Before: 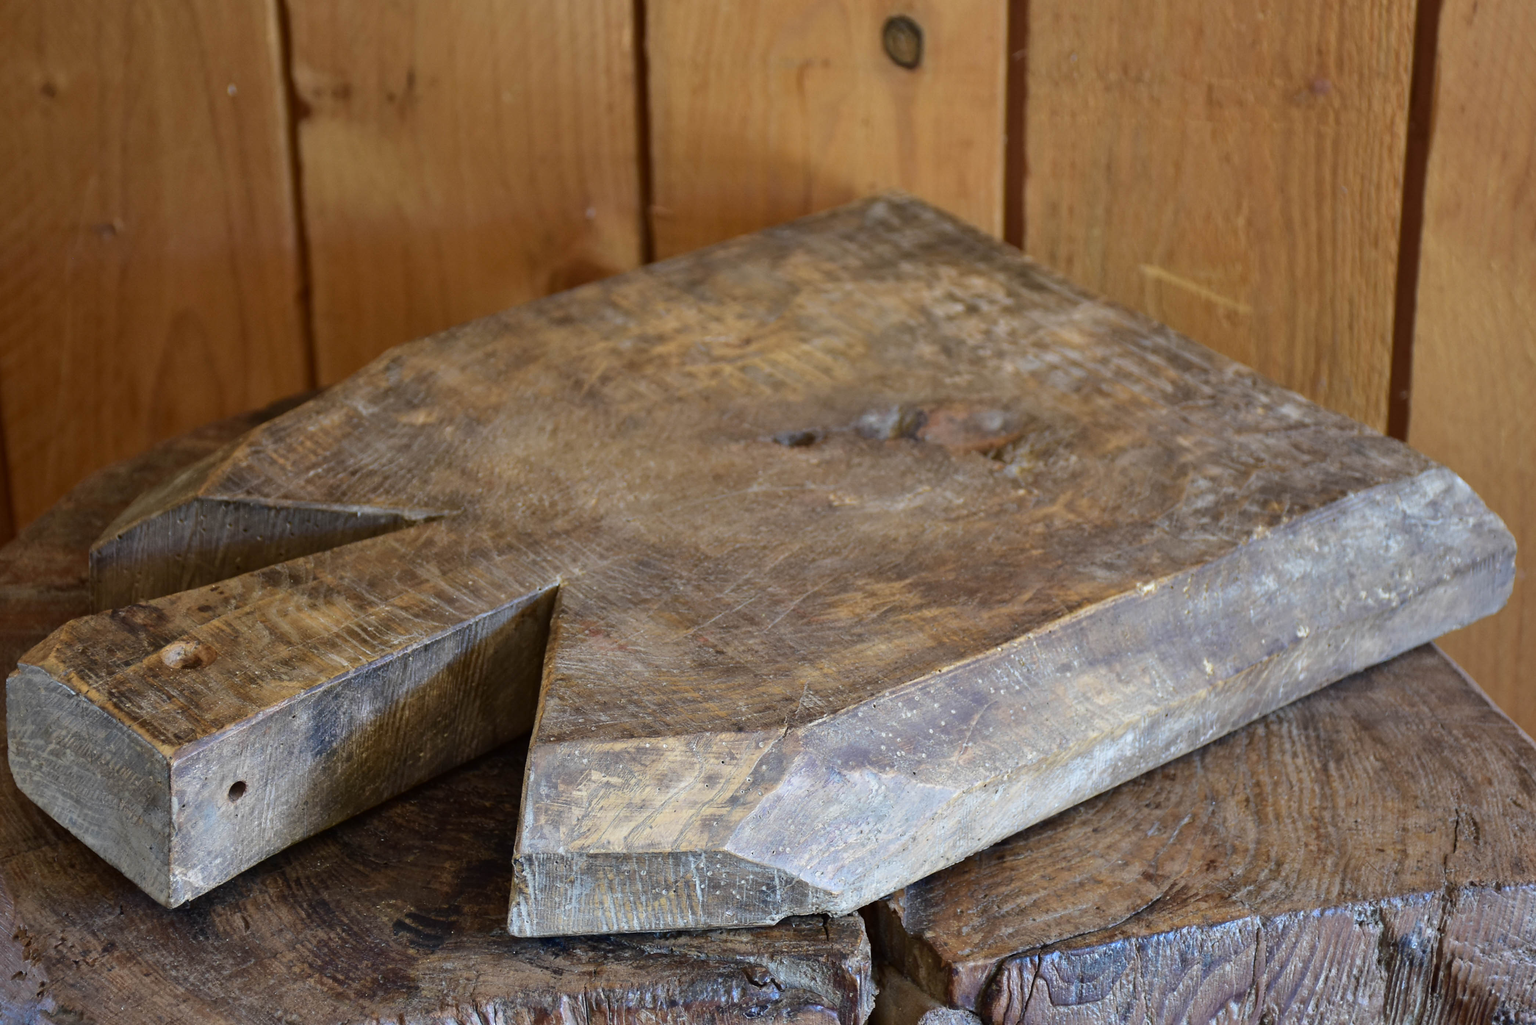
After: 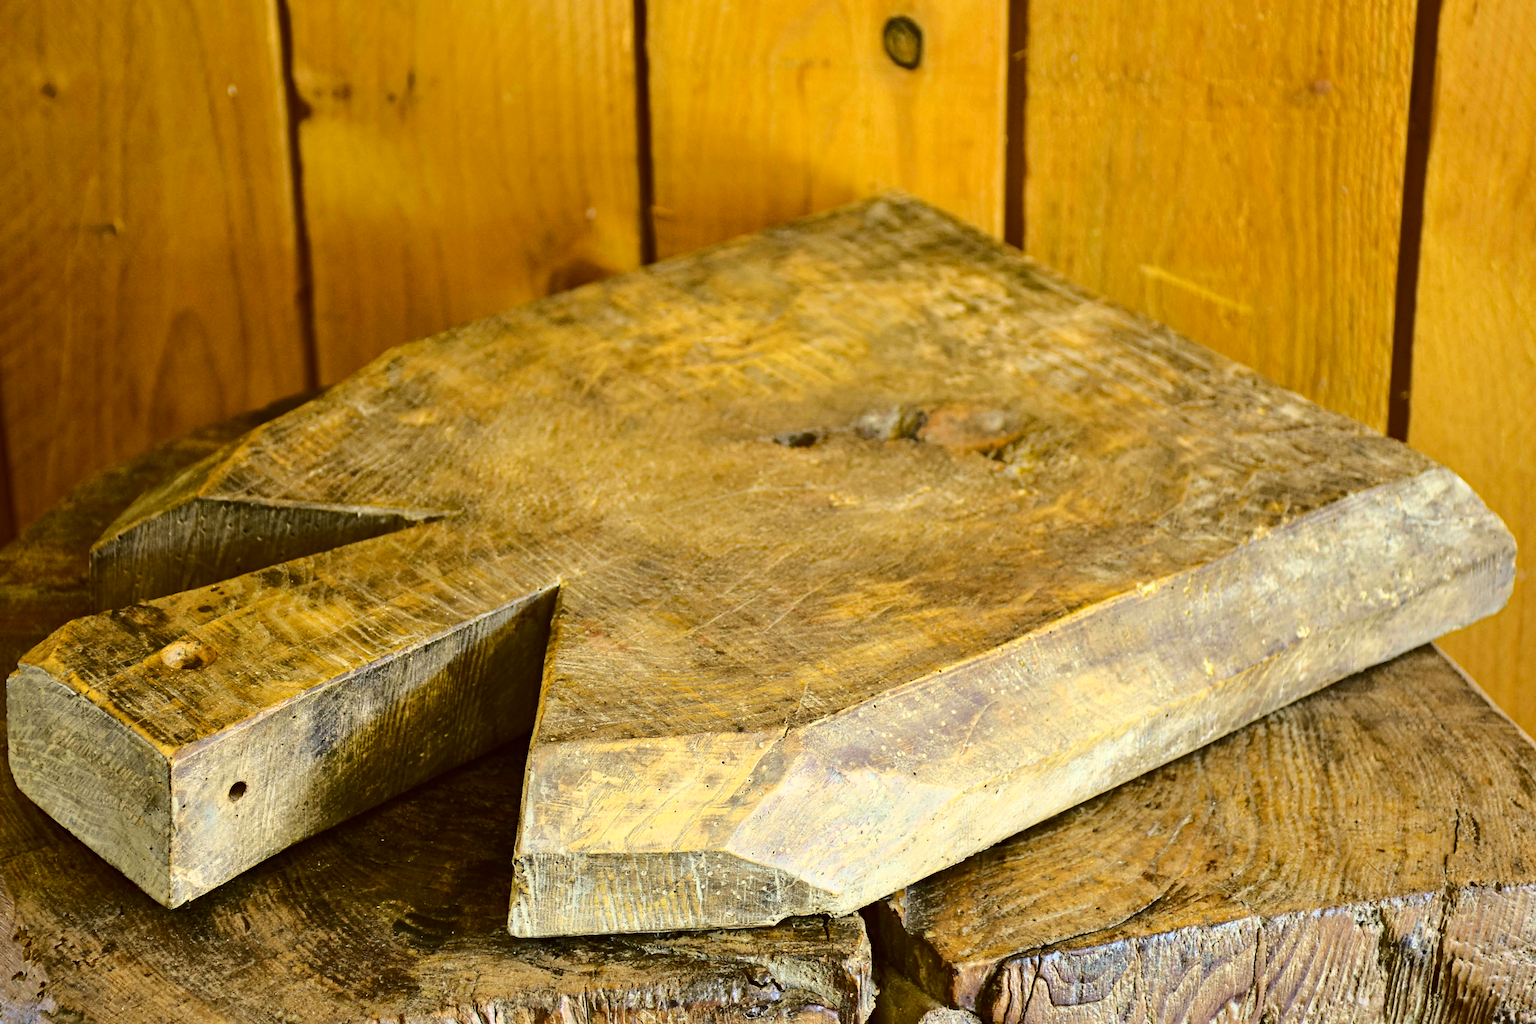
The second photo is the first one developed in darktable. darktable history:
haze removal: strength 0.29, distance 0.25, compatibility mode true, adaptive false
base curve: curves: ch0 [(0, 0) (0.032, 0.037) (0.105, 0.228) (0.435, 0.76) (0.856, 0.983) (1, 1)]
color correction: highlights a* 0.162, highlights b* 29.53, shadows a* -0.162, shadows b* 21.09
